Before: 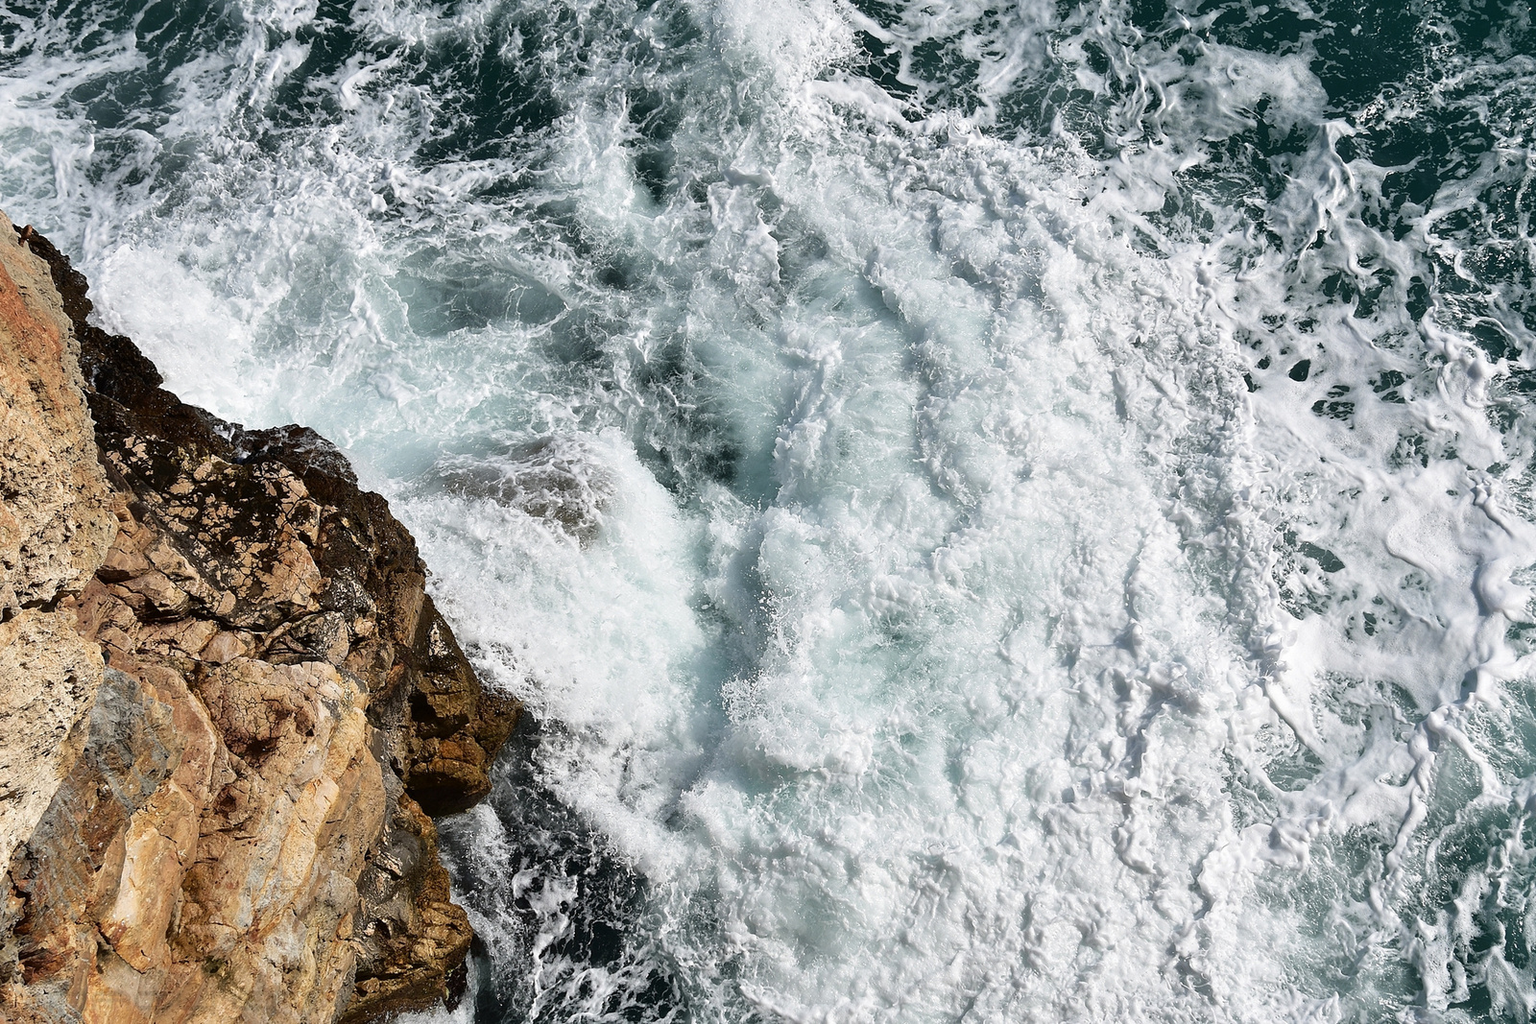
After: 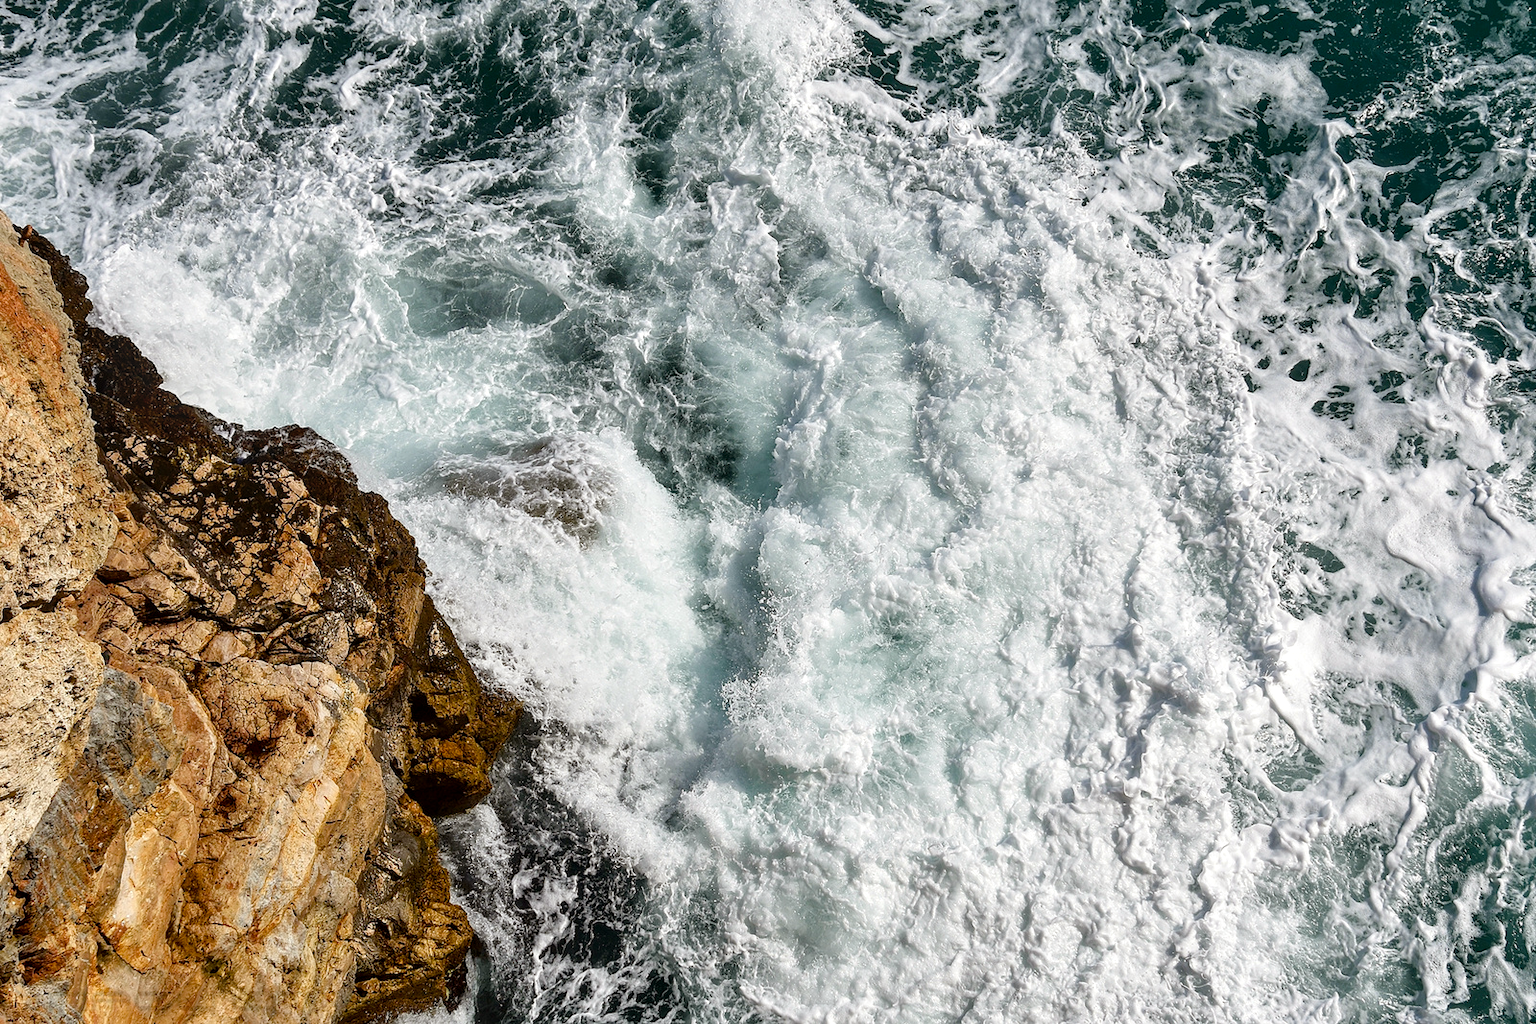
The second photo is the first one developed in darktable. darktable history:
color balance rgb: power › chroma 0.696%, power › hue 60°, perceptual saturation grading › global saturation 34.777%, perceptual saturation grading › highlights -29.96%, perceptual saturation grading › shadows 34.736%
local contrast: on, module defaults
